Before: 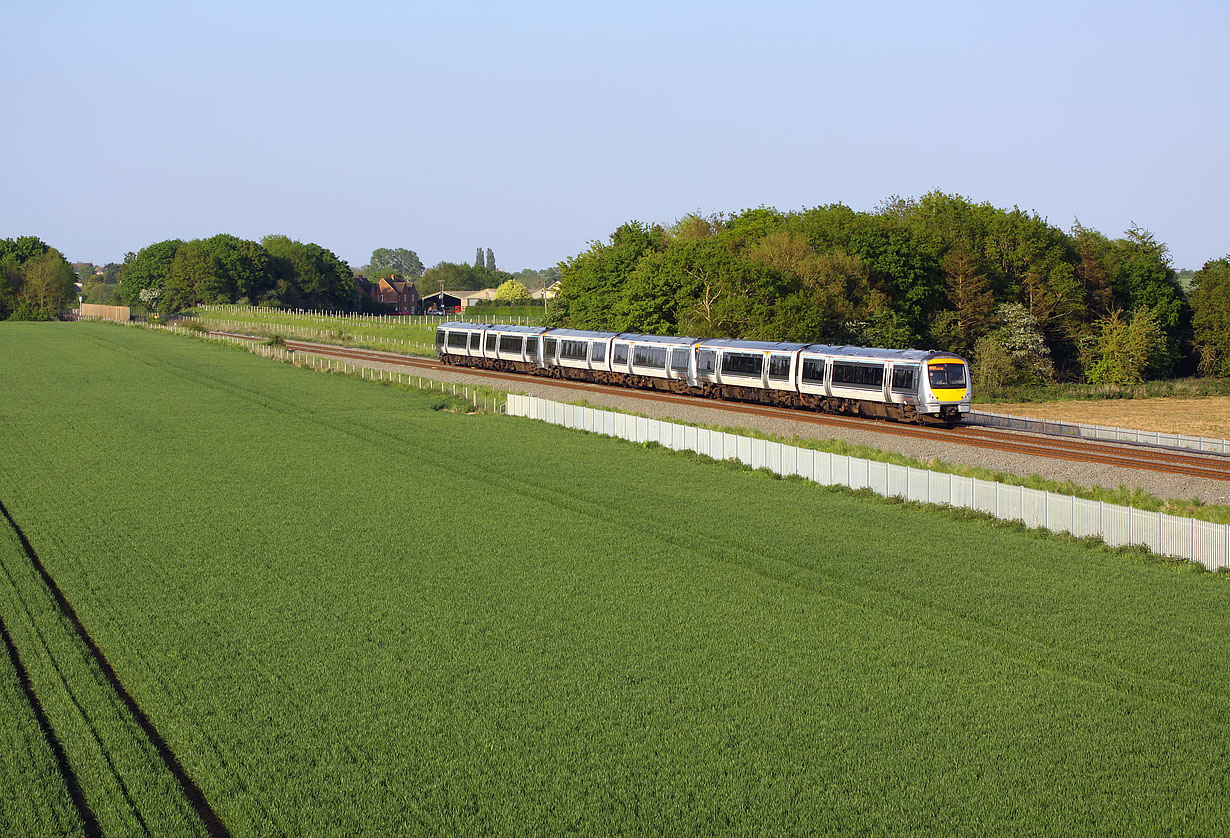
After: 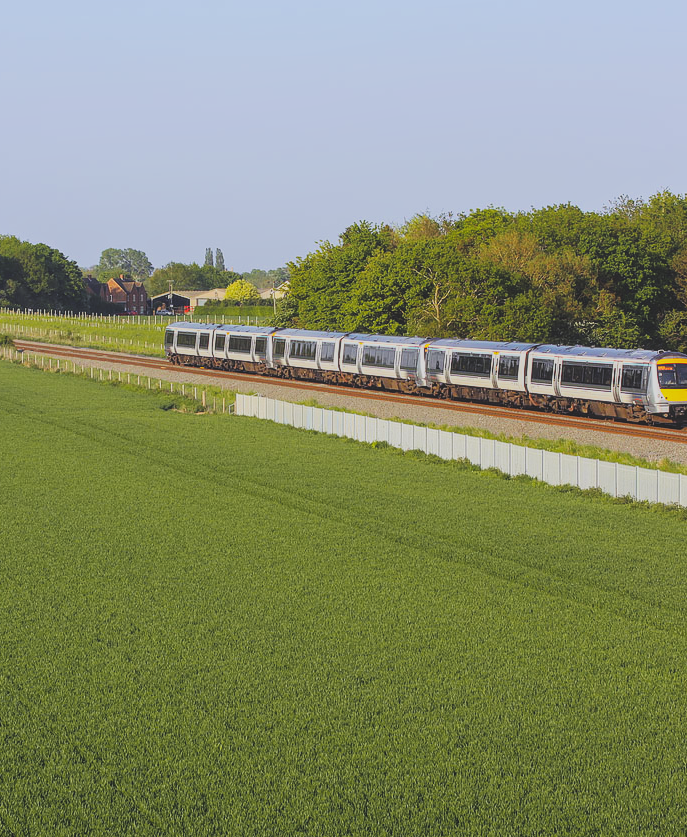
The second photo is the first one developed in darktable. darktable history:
crop: left 22.046%, right 22.028%, bottom 0.004%
filmic rgb: middle gray luminance 28.74%, black relative exposure -10.37 EV, white relative exposure 5.47 EV, target black luminance 0%, hardness 3.95, latitude 1.68%, contrast 1.132, highlights saturation mix 5.32%, shadows ↔ highlights balance 15.05%
local contrast: highlights 46%, shadows 2%, detail 99%
color calibration: illuminant same as pipeline (D50), adaptation XYZ, x 0.346, y 0.359, temperature 5008.21 K
shadows and highlights: shadows -0.815, highlights 39.07
color balance rgb: highlights gain › chroma 0.157%, highlights gain › hue 331.54°, global offset › luminance 1.977%, perceptual saturation grading › global saturation 19.416%
color zones: curves: ch2 [(0, 0.5) (0.143, 0.5) (0.286, 0.489) (0.415, 0.421) (0.571, 0.5) (0.714, 0.5) (0.857, 0.5) (1, 0.5)]
